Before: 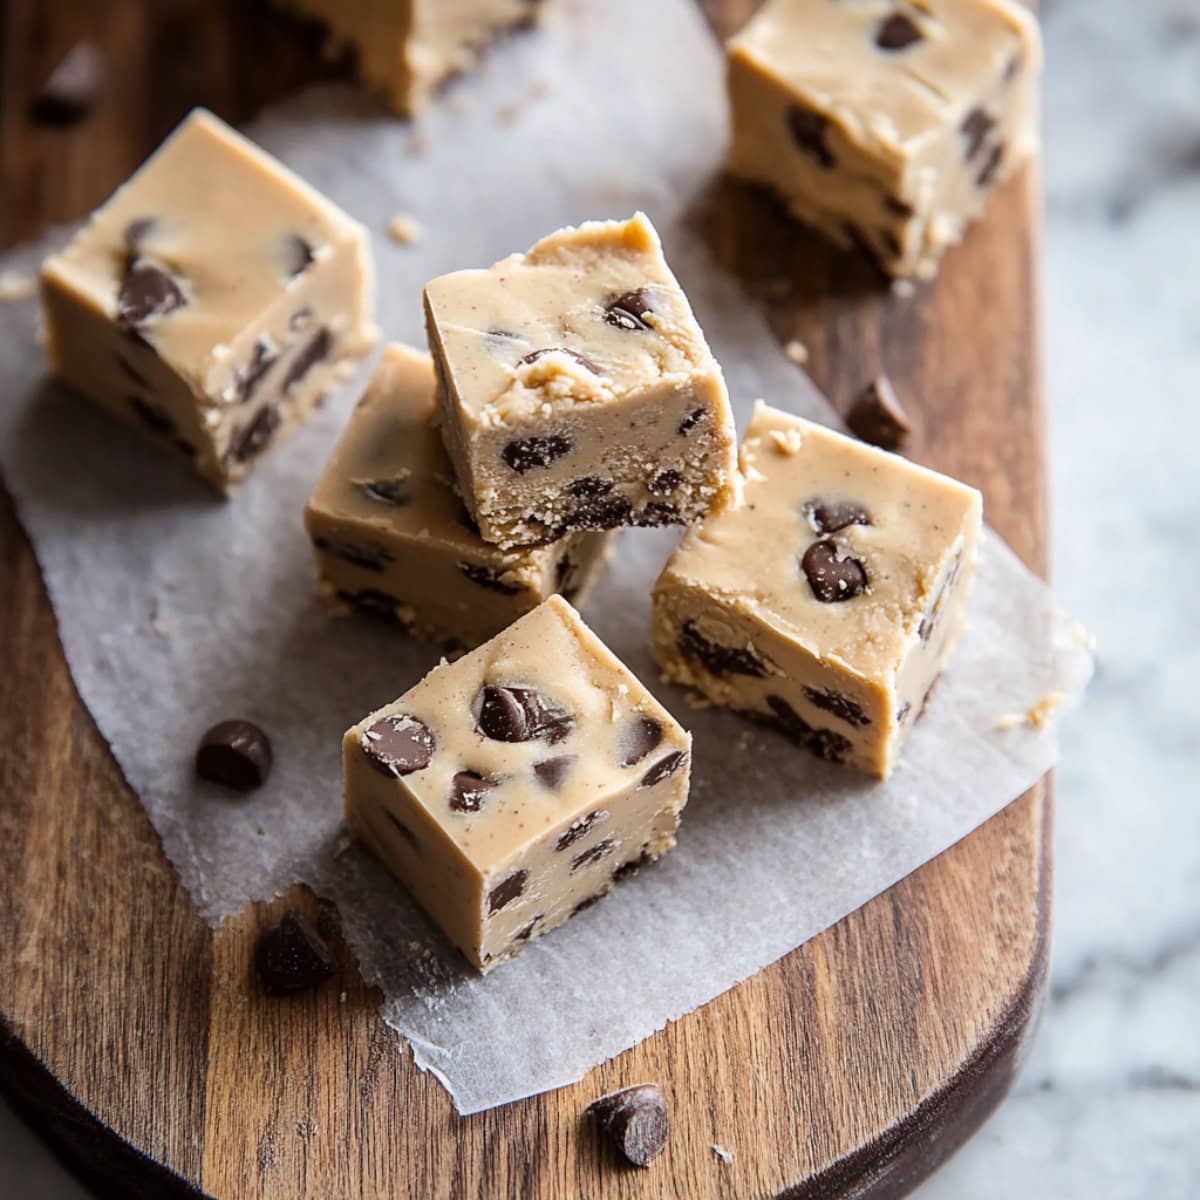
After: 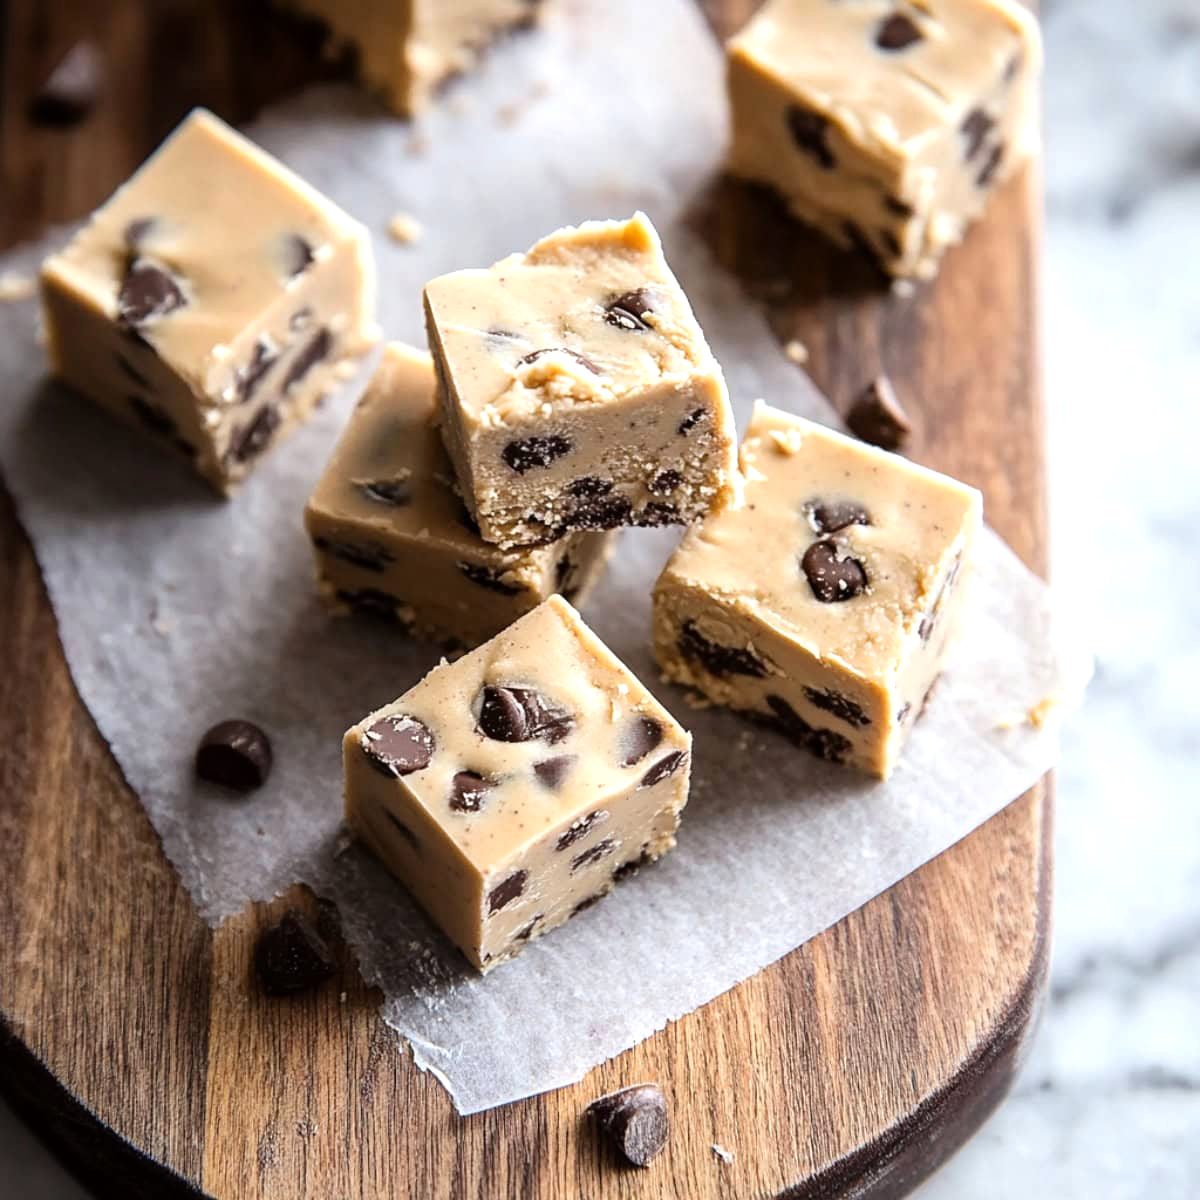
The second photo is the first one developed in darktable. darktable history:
tone equalizer: -8 EV -0.427 EV, -7 EV -0.401 EV, -6 EV -0.348 EV, -5 EV -0.2 EV, -3 EV 0.23 EV, -2 EV 0.324 EV, -1 EV 0.392 EV, +0 EV 0.389 EV
